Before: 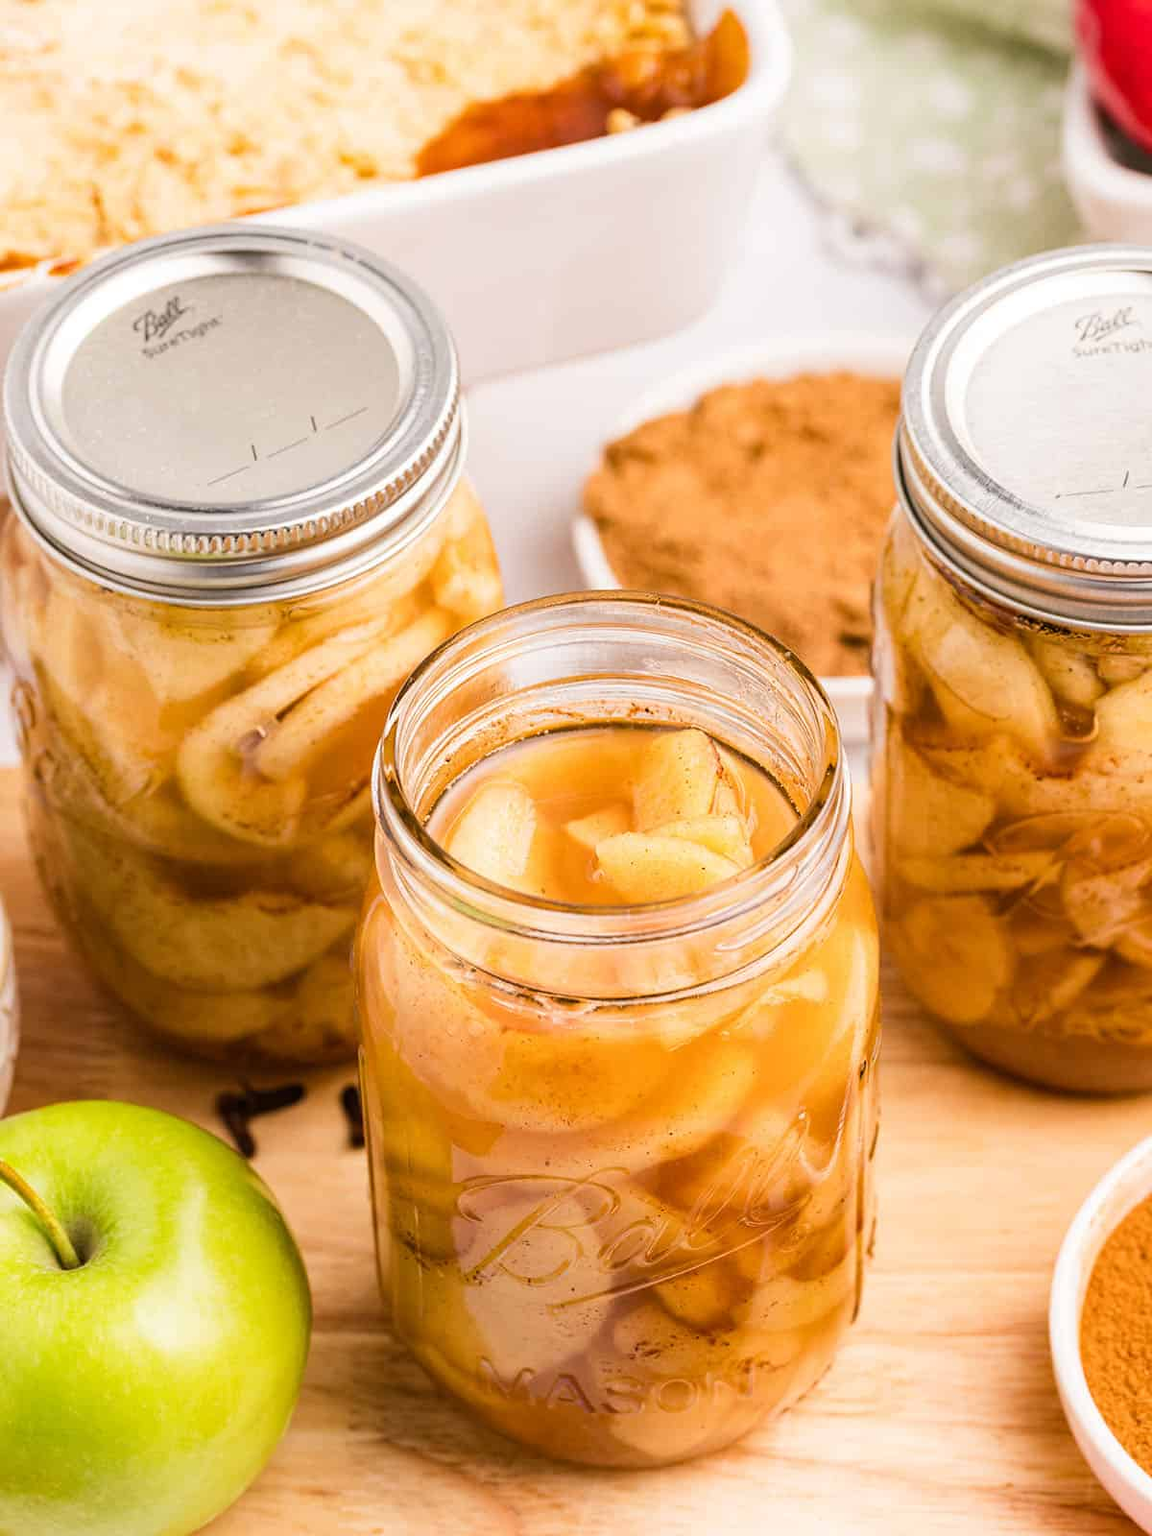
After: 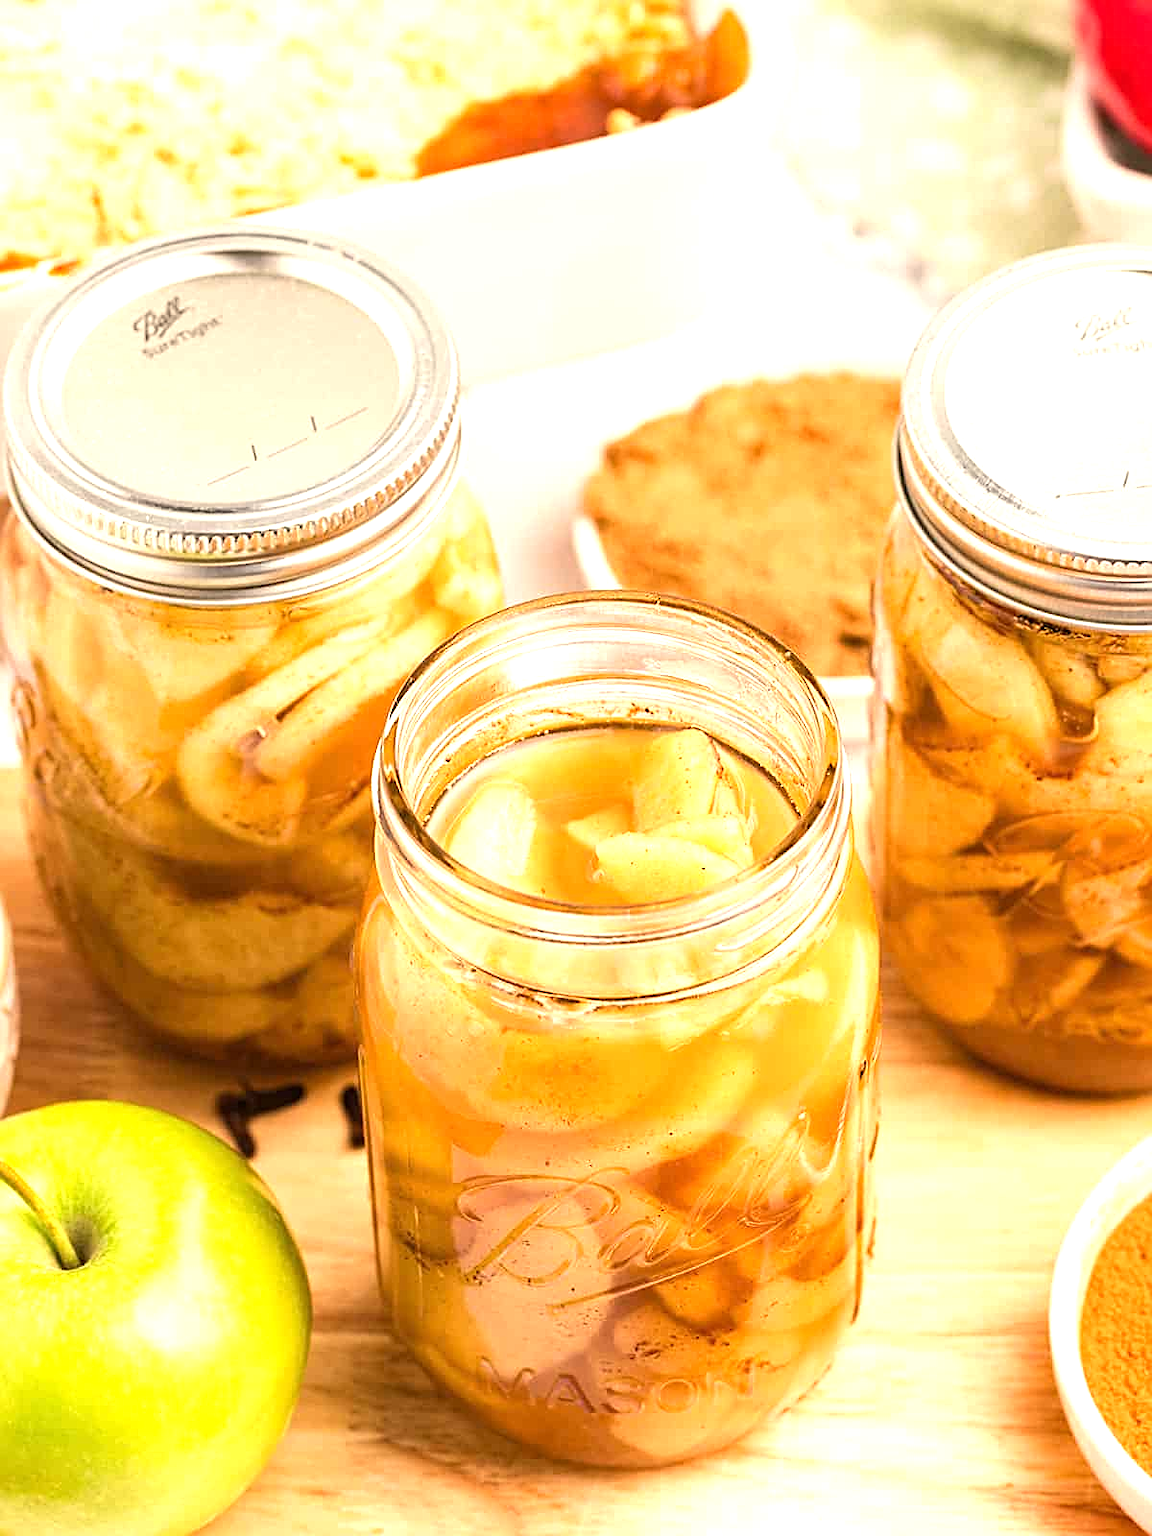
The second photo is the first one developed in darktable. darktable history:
white balance: red 1.029, blue 0.92
exposure: exposure 0.722 EV, compensate highlight preservation false
sharpen: on, module defaults
